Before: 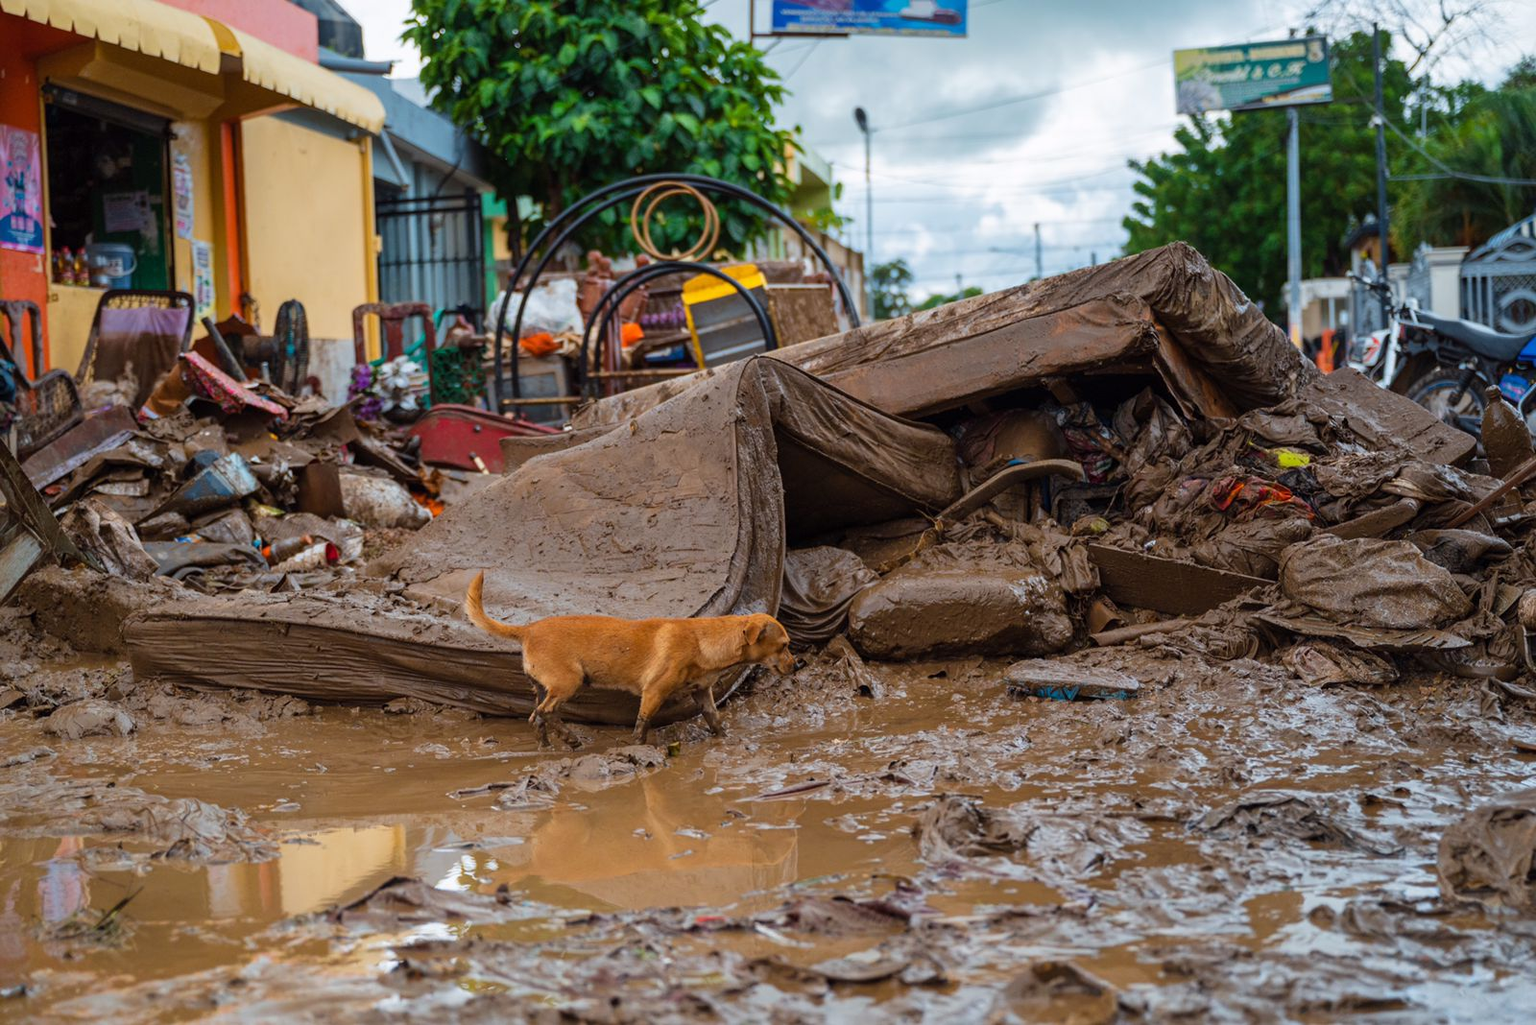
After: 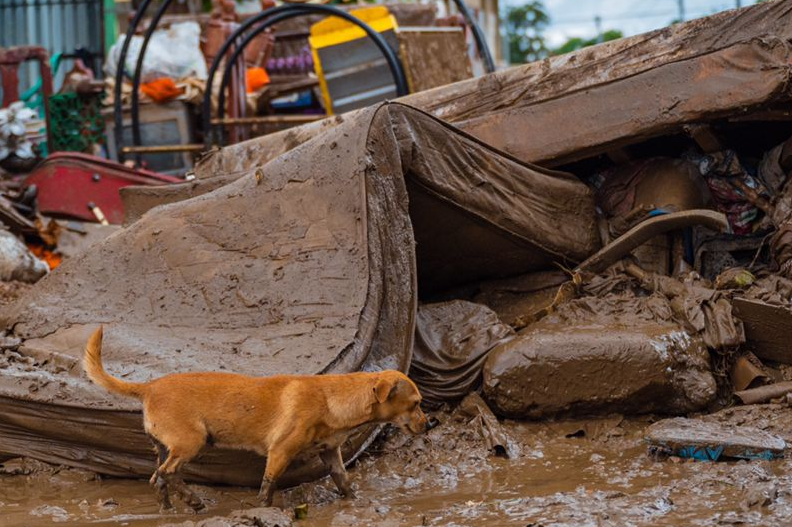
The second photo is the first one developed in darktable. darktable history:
crop: left 25.111%, top 25.254%, right 25.356%, bottom 25.31%
